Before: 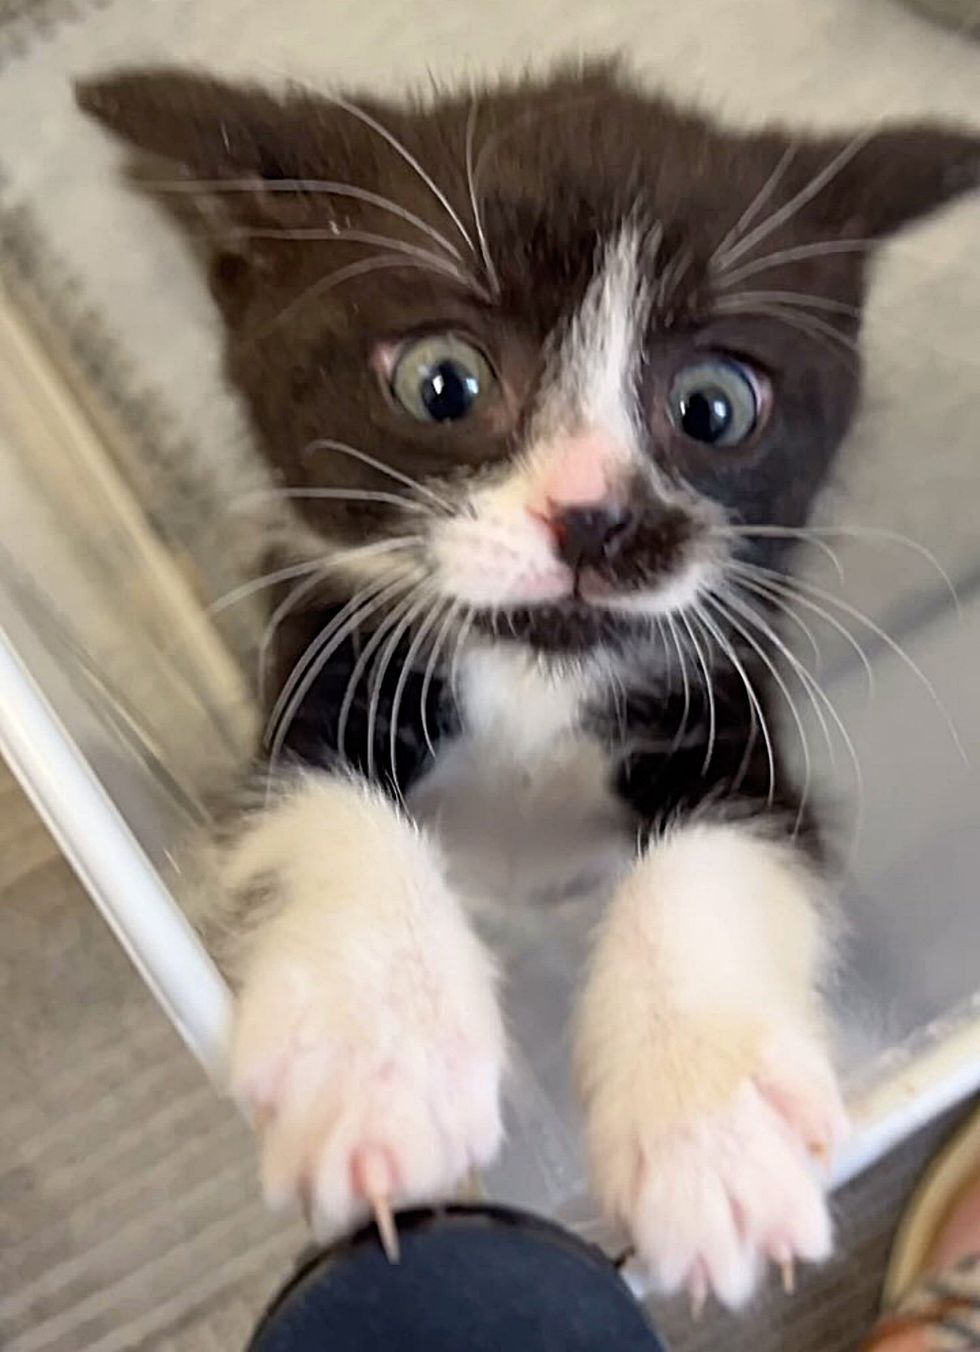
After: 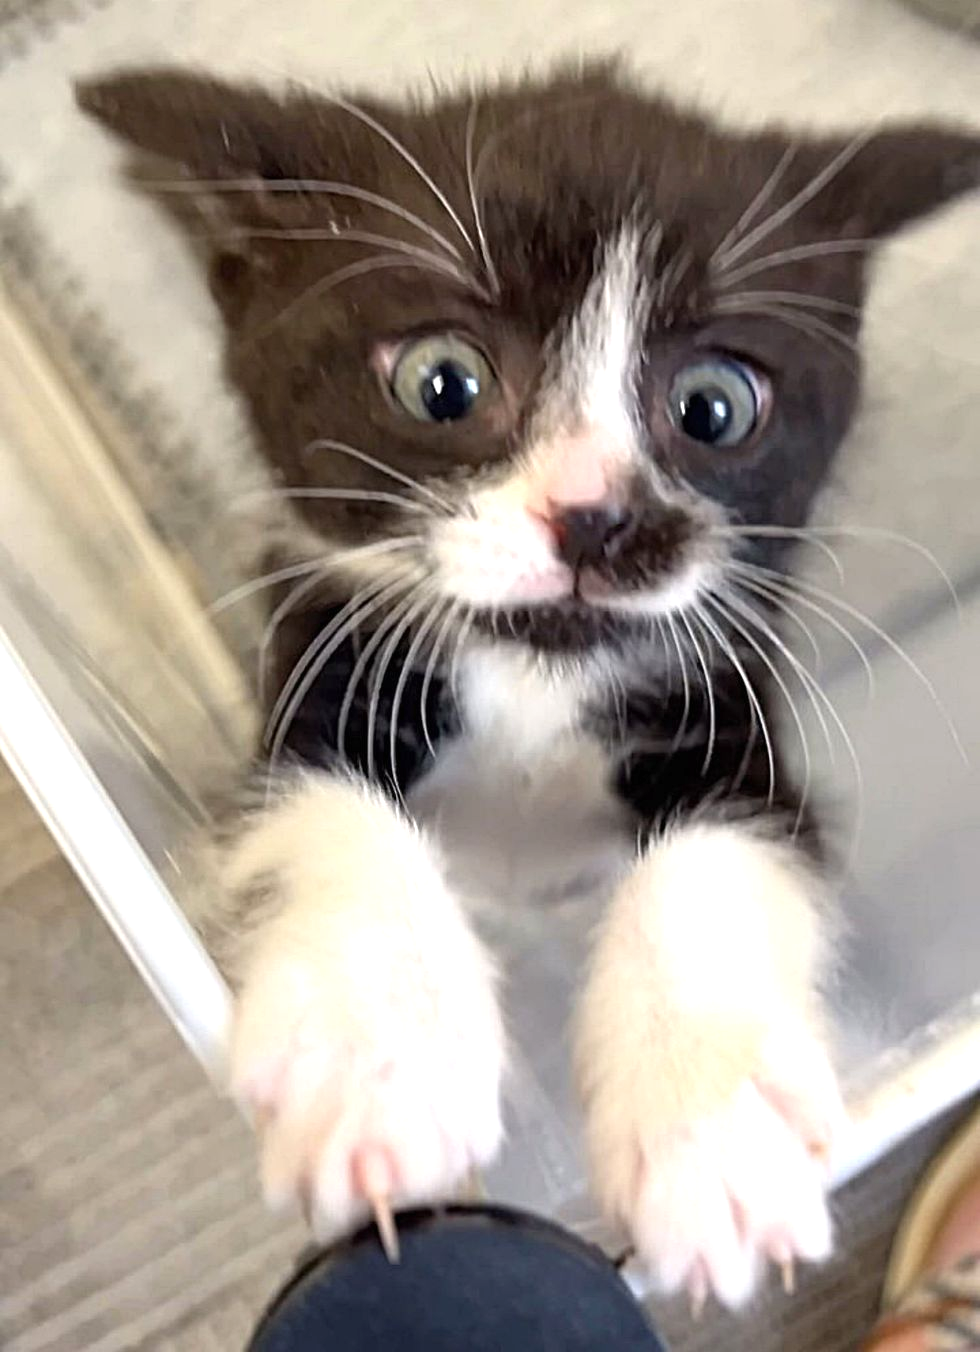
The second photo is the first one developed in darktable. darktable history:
contrast brightness saturation: saturation -0.058
exposure: black level correction 0, exposure 0.498 EV, compensate highlight preservation false
